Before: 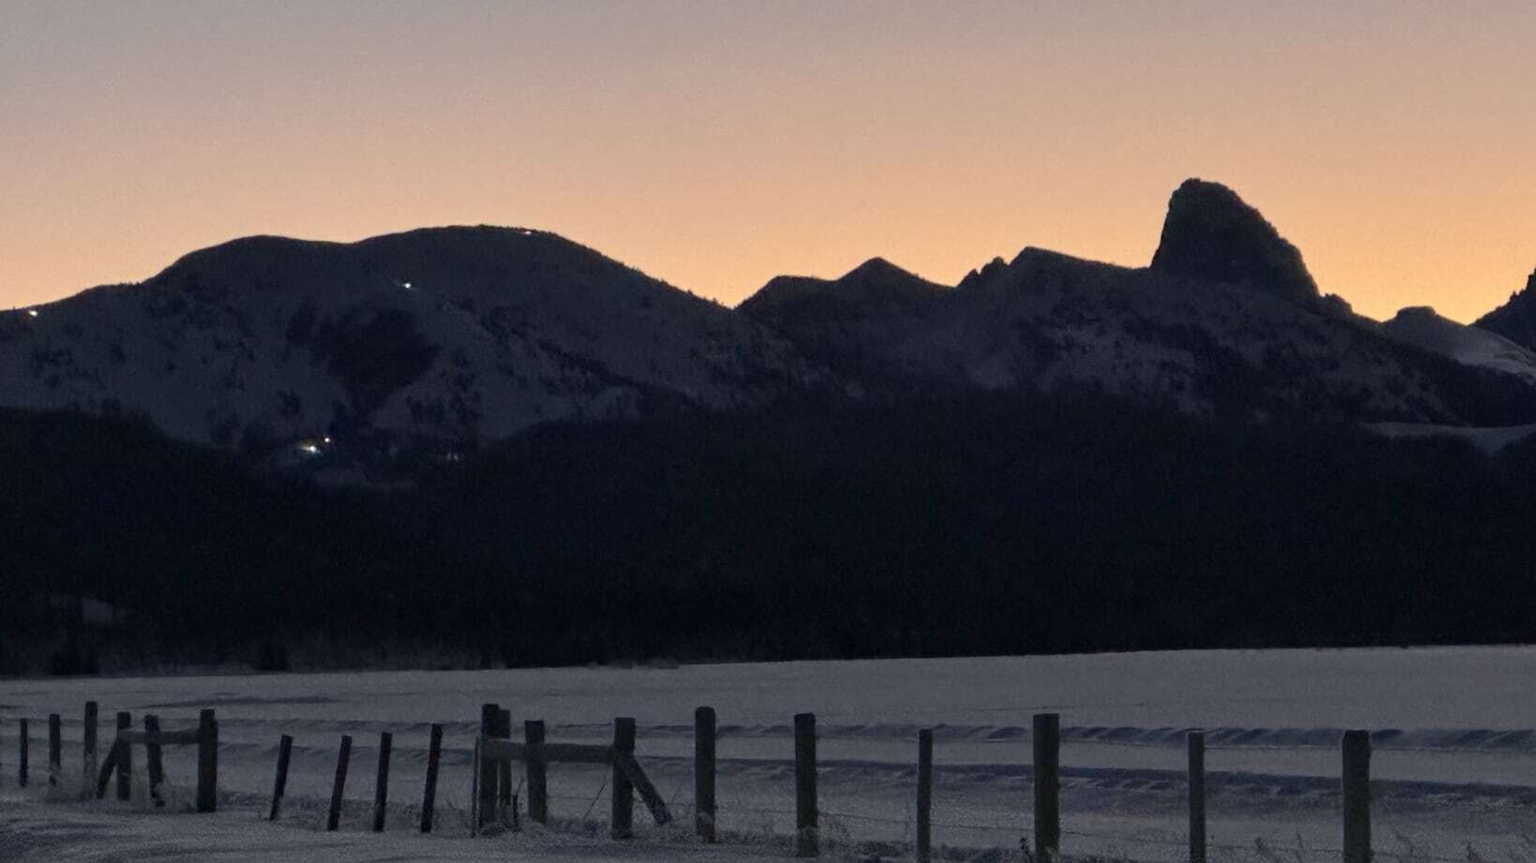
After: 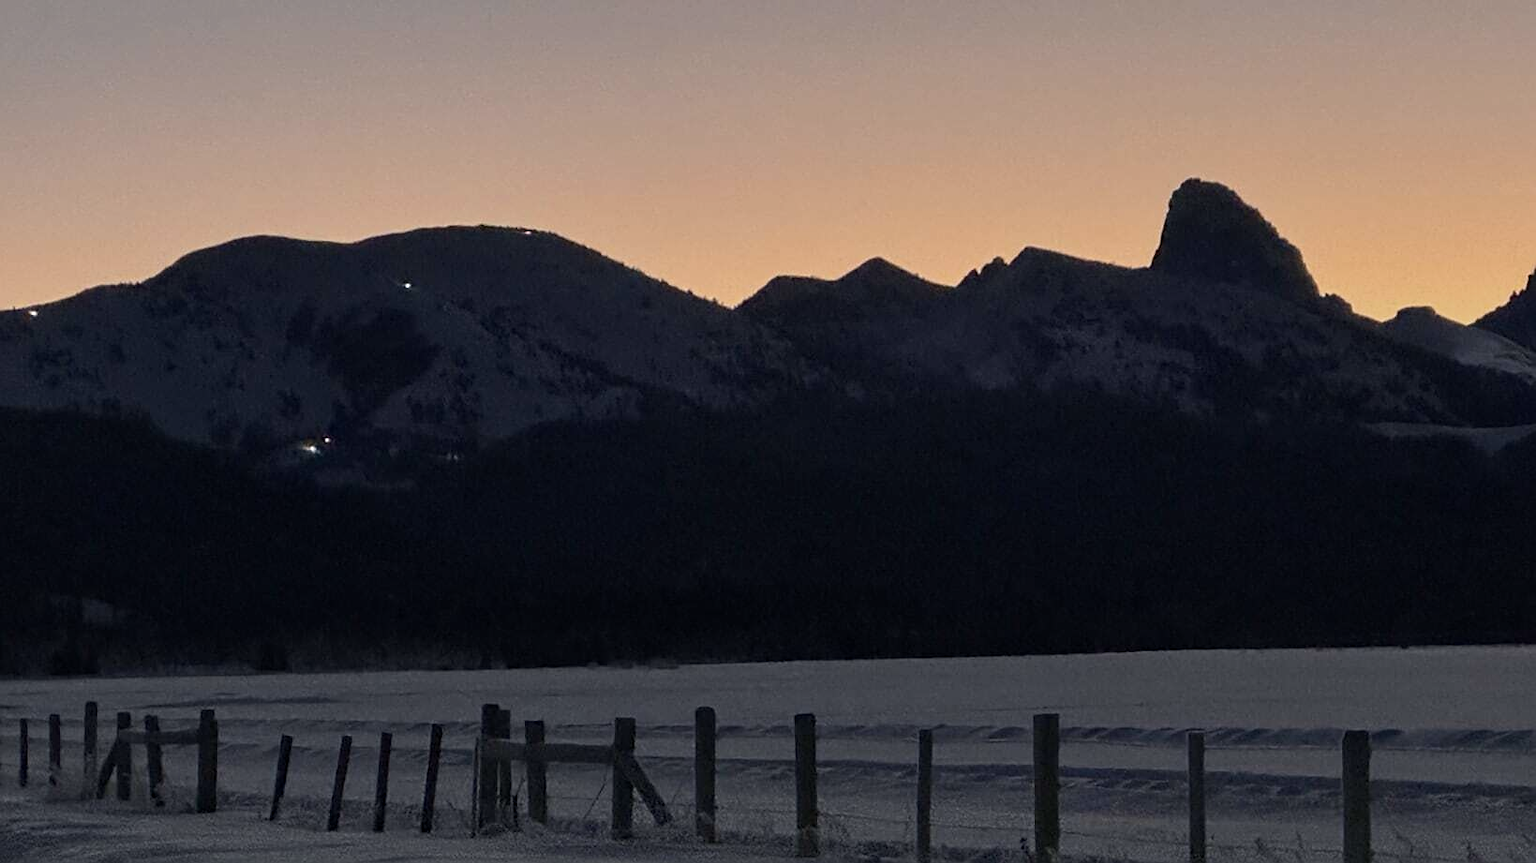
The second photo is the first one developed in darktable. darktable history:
exposure: exposure -0.36 EV, compensate highlight preservation false
sharpen: on, module defaults
